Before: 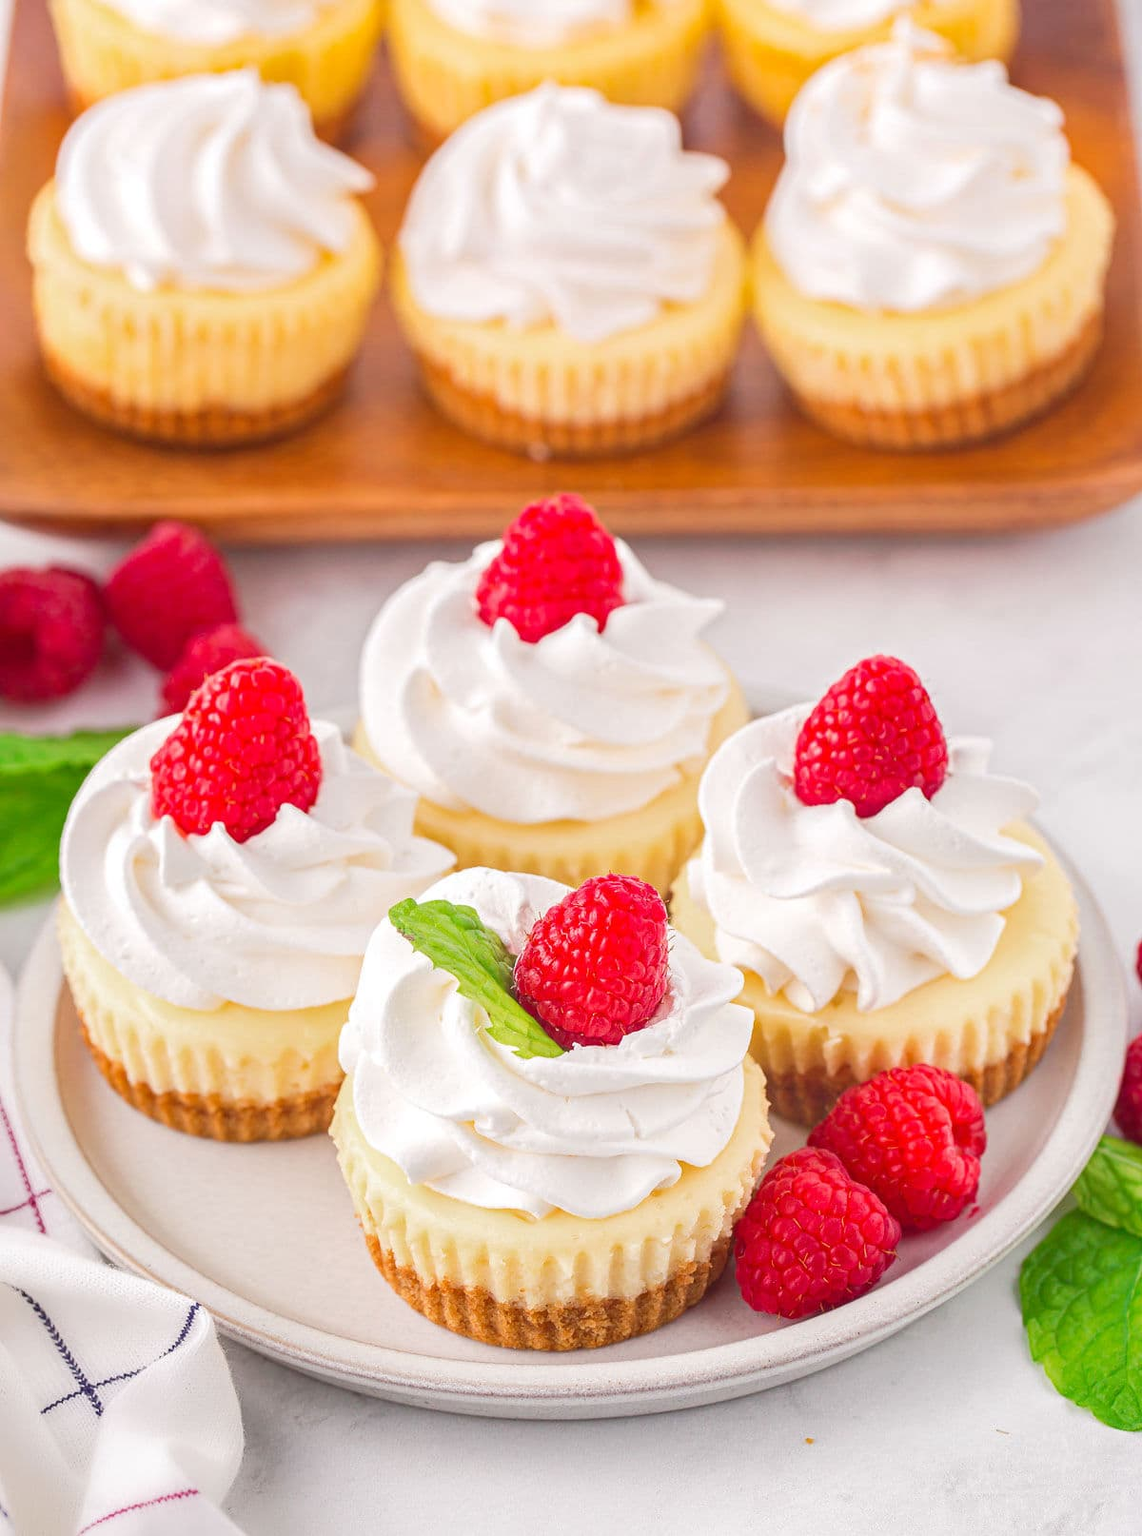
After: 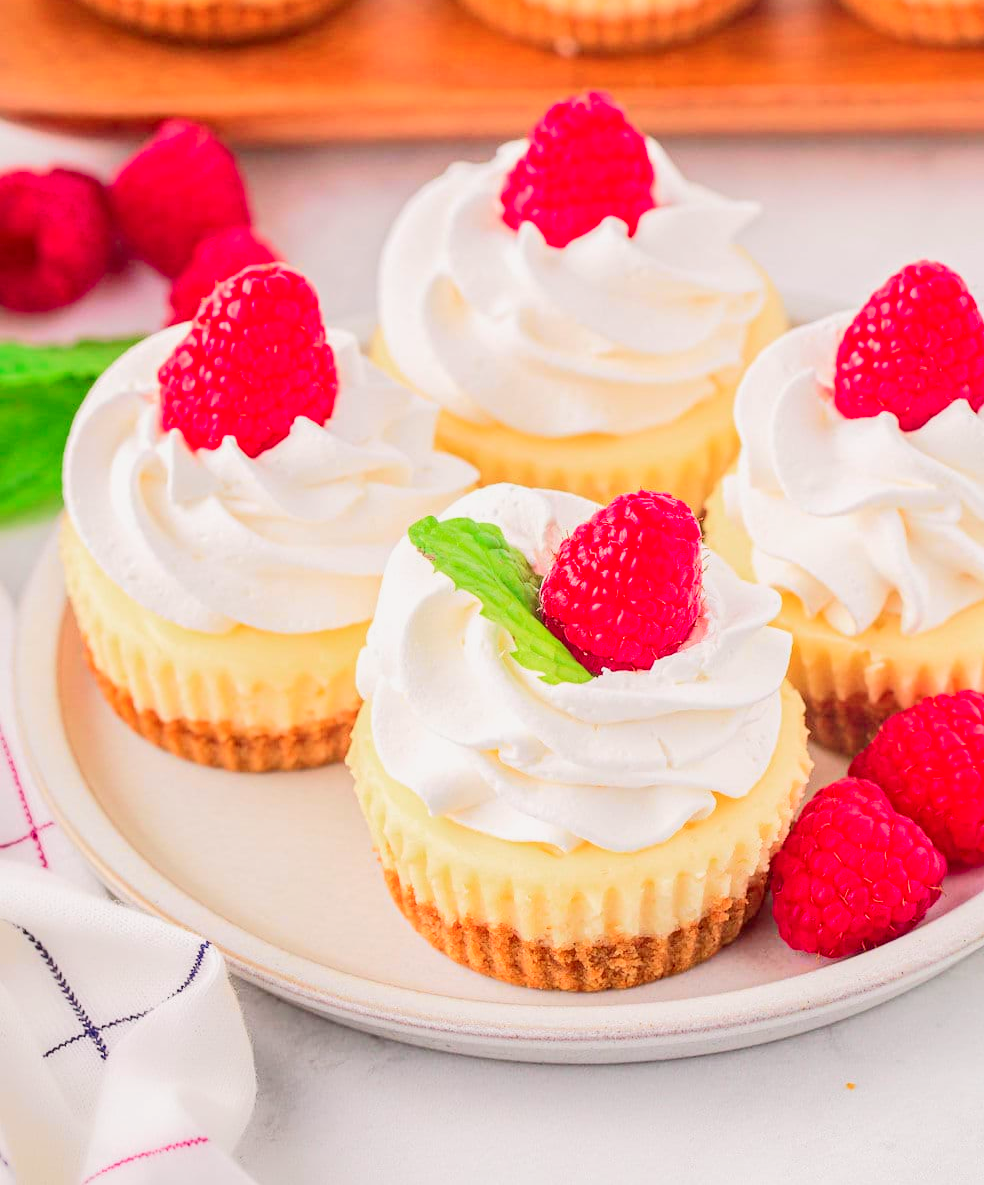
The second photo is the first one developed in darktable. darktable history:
crop: top 26.531%, right 17.959%
tone curve: curves: ch0 [(0, 0.019) (0.066, 0.043) (0.189, 0.182) (0.359, 0.417) (0.485, 0.576) (0.656, 0.734) (0.851, 0.861) (0.997, 0.959)]; ch1 [(0, 0) (0.179, 0.123) (0.381, 0.36) (0.425, 0.41) (0.474, 0.472) (0.499, 0.501) (0.514, 0.517) (0.571, 0.584) (0.649, 0.677) (0.812, 0.856) (1, 1)]; ch2 [(0, 0) (0.246, 0.214) (0.421, 0.427) (0.459, 0.484) (0.5, 0.504) (0.518, 0.523) (0.529, 0.544) (0.56, 0.581) (0.617, 0.631) (0.744, 0.734) (0.867, 0.821) (0.993, 0.889)], color space Lab, independent channels, preserve colors none
contrast brightness saturation: contrast 0.08, saturation 0.2
